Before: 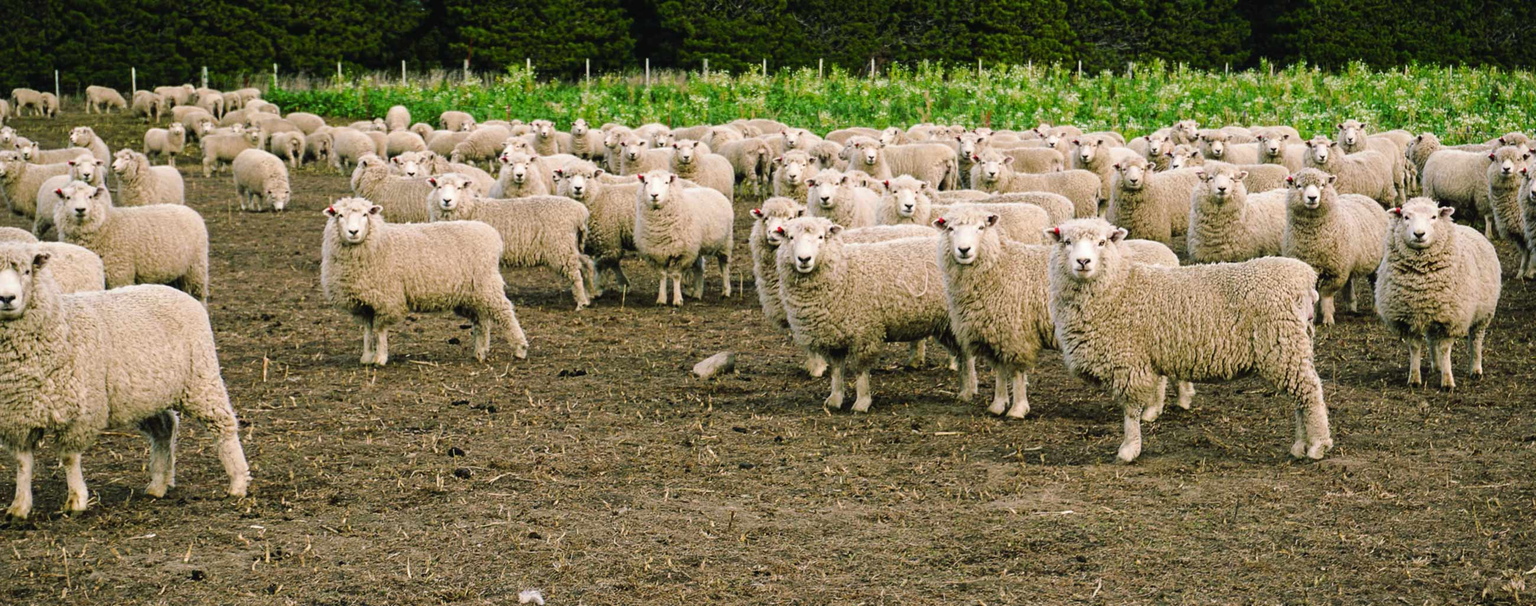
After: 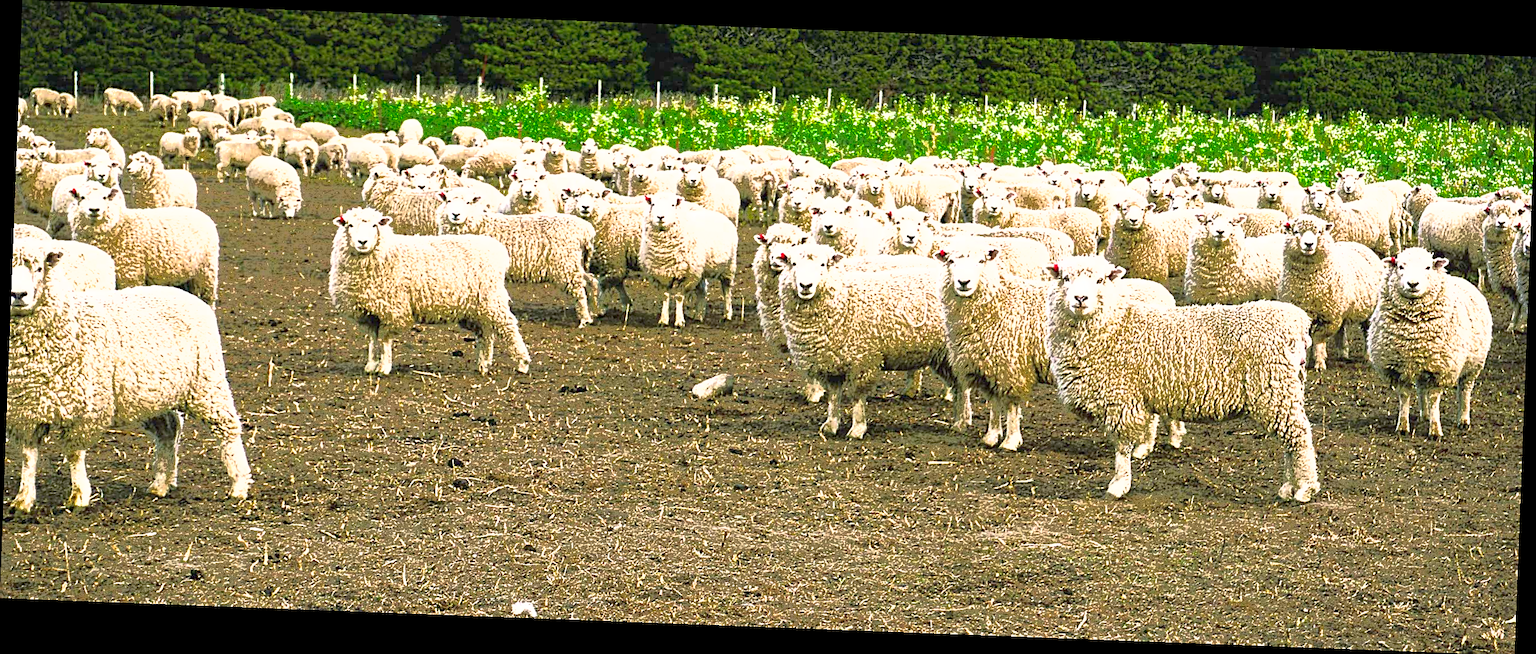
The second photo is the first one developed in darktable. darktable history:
fill light: exposure -0.73 EV, center 0.69, width 2.2
rotate and perspective: rotation 2.17°, automatic cropping off
exposure: black level correction 0.001, exposure 1.116 EV, compensate highlight preservation false
shadows and highlights: on, module defaults
sharpen: amount 0.75
